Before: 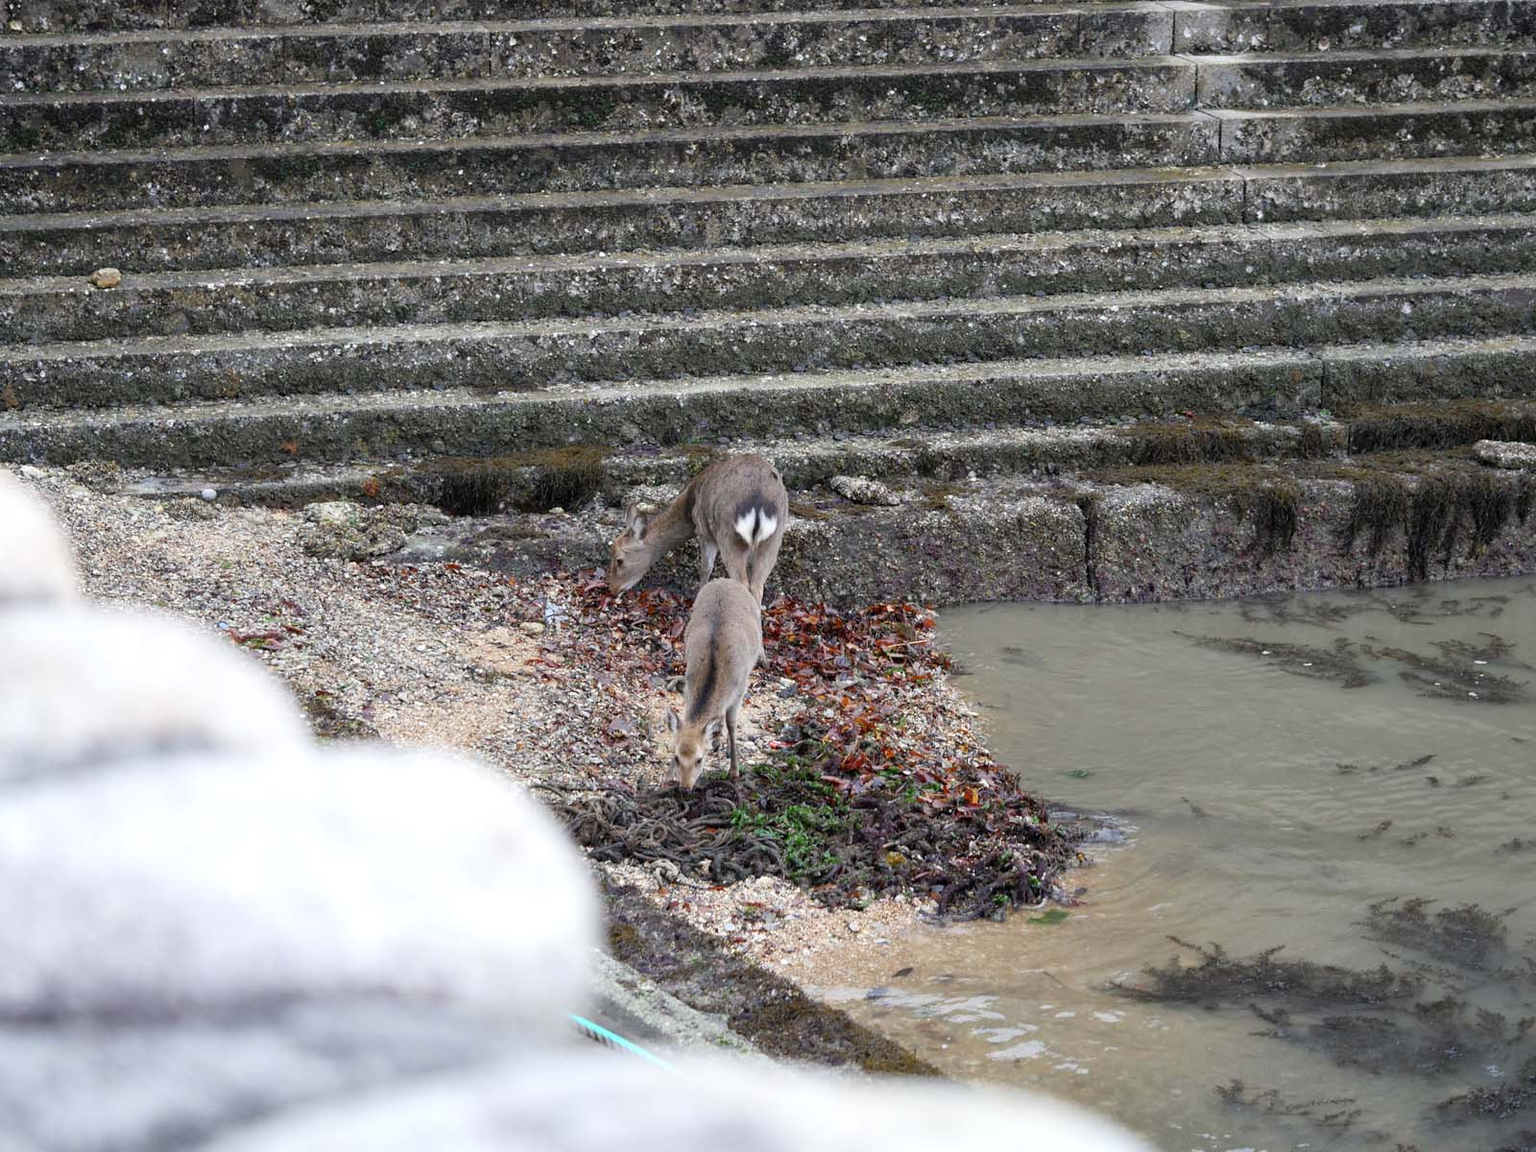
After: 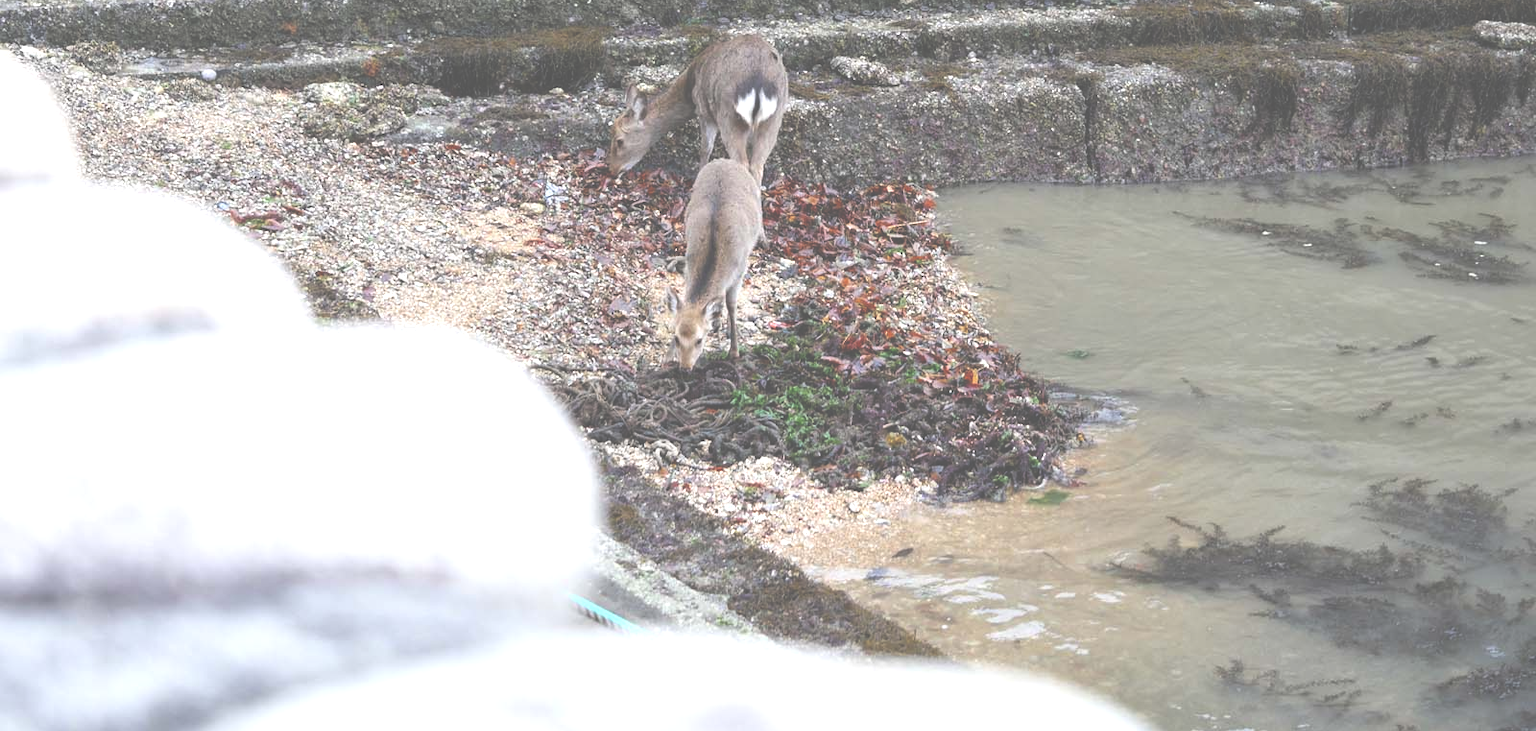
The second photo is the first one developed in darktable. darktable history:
exposure: black level correction -0.071, exposure 0.5 EV, compensate highlight preservation false
crop and rotate: top 36.435%
